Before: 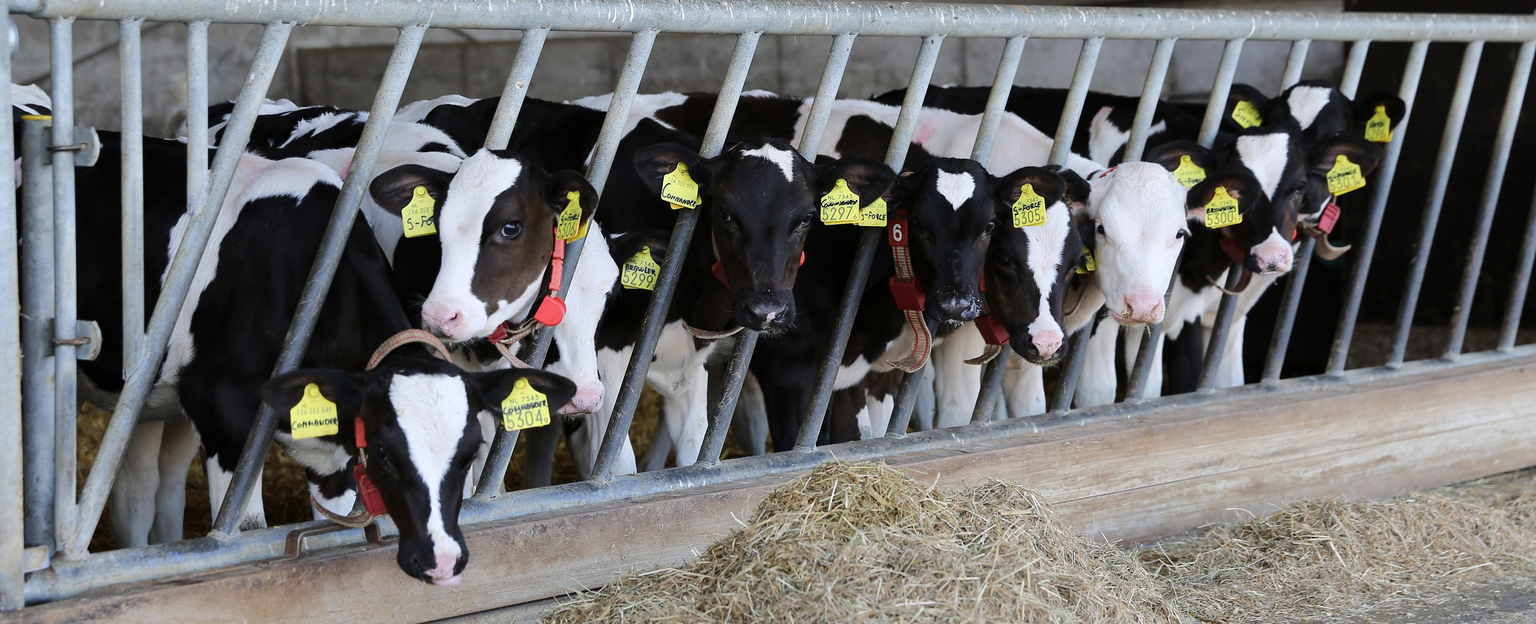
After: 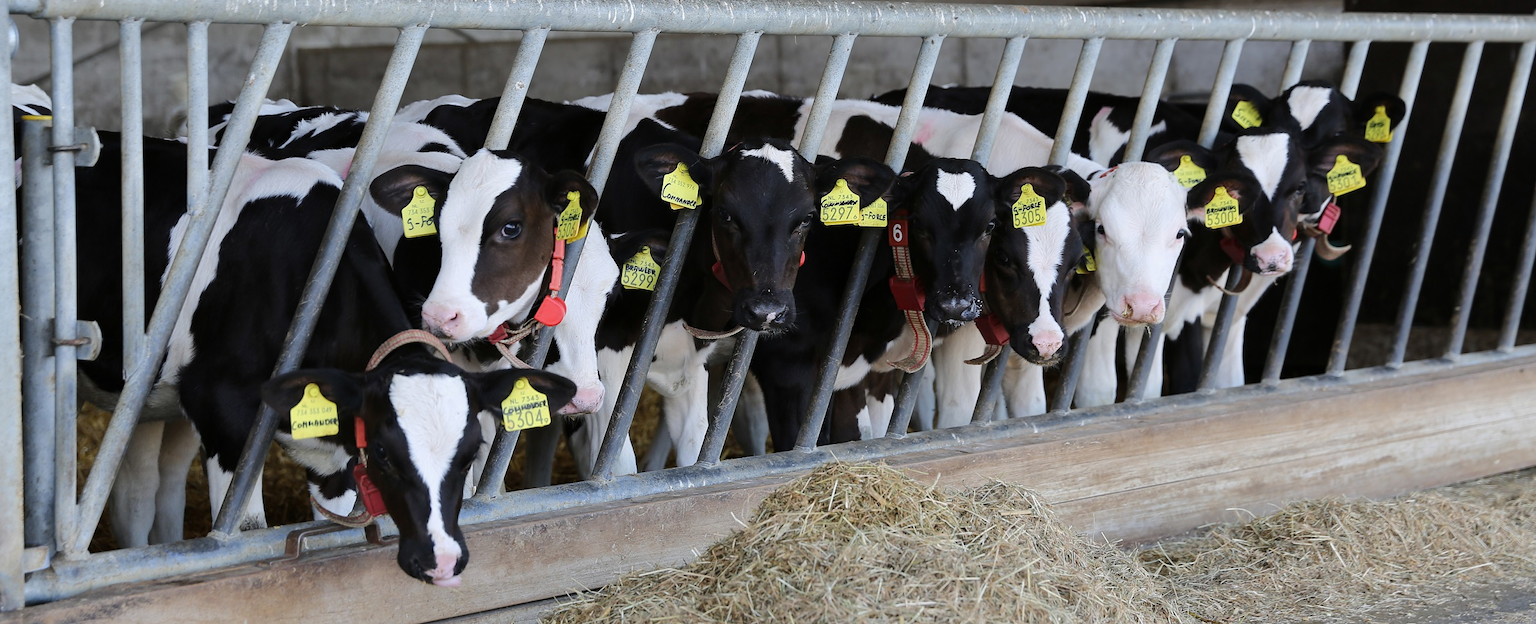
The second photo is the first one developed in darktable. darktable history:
exposure: exposure -0.048 EV, compensate highlight preservation false
sharpen: radius 2.883, amount 0.868, threshold 47.523
